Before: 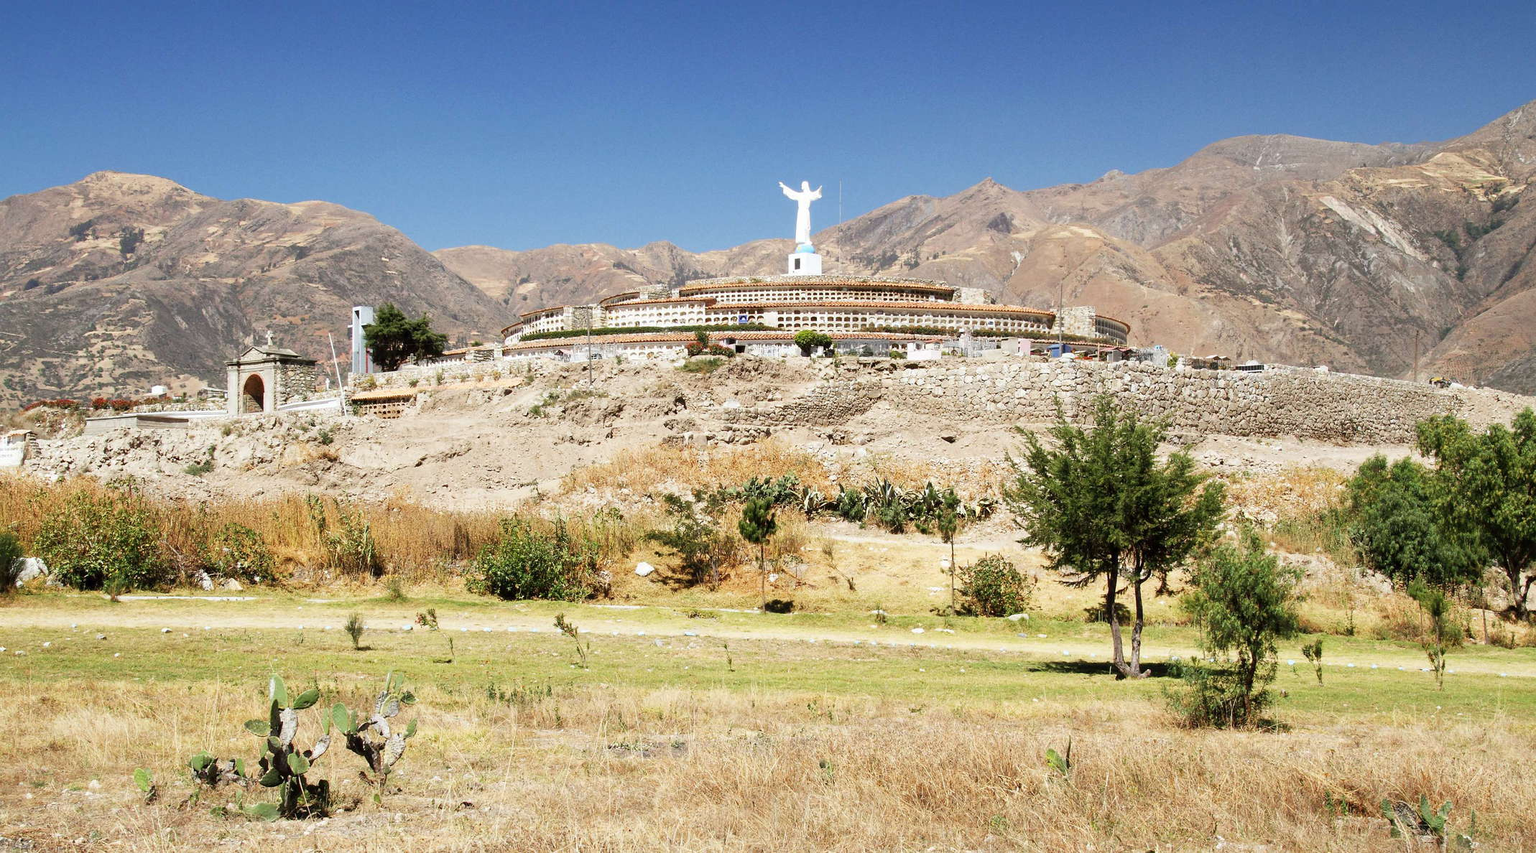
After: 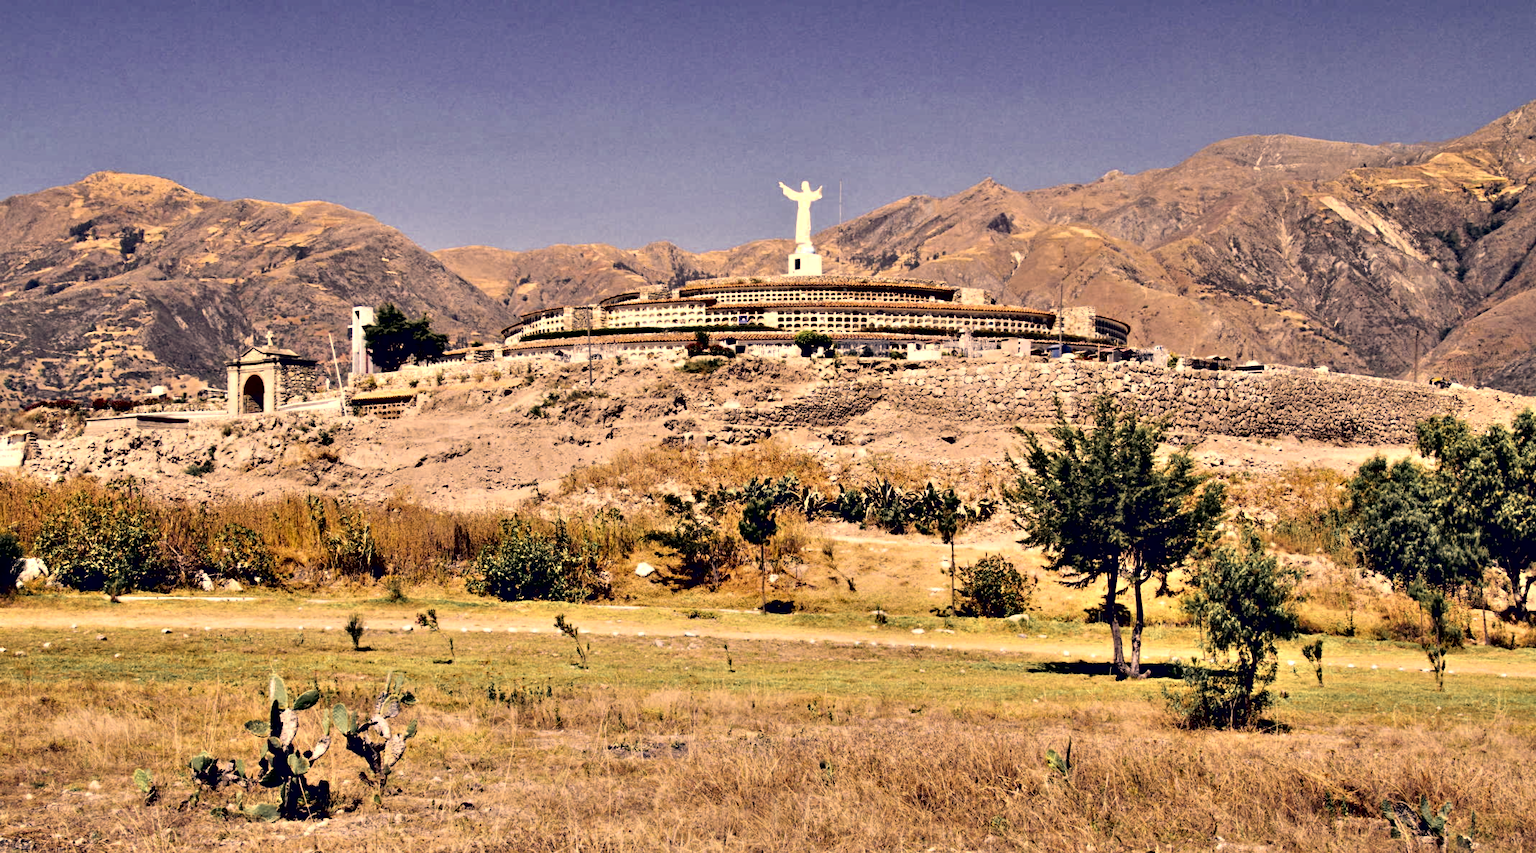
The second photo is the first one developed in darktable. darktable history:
color zones: curves: ch0 [(0.11, 0.396) (0.195, 0.36) (0.25, 0.5) (0.303, 0.412) (0.357, 0.544) (0.75, 0.5) (0.967, 0.328)]; ch1 [(0, 0.468) (0.112, 0.512) (0.202, 0.6) (0.25, 0.5) (0.307, 0.352) (0.357, 0.544) (0.75, 0.5) (0.963, 0.524)]
contrast brightness saturation: saturation -0.05
contrast equalizer: octaves 7, y [[0.48, 0.654, 0.731, 0.706, 0.772, 0.382], [0.55 ×6], [0 ×6], [0 ×6], [0 ×6]]
color correction: highlights a* 19.59, highlights b* 27.49, shadows a* 3.46, shadows b* -17.28, saturation 0.73
